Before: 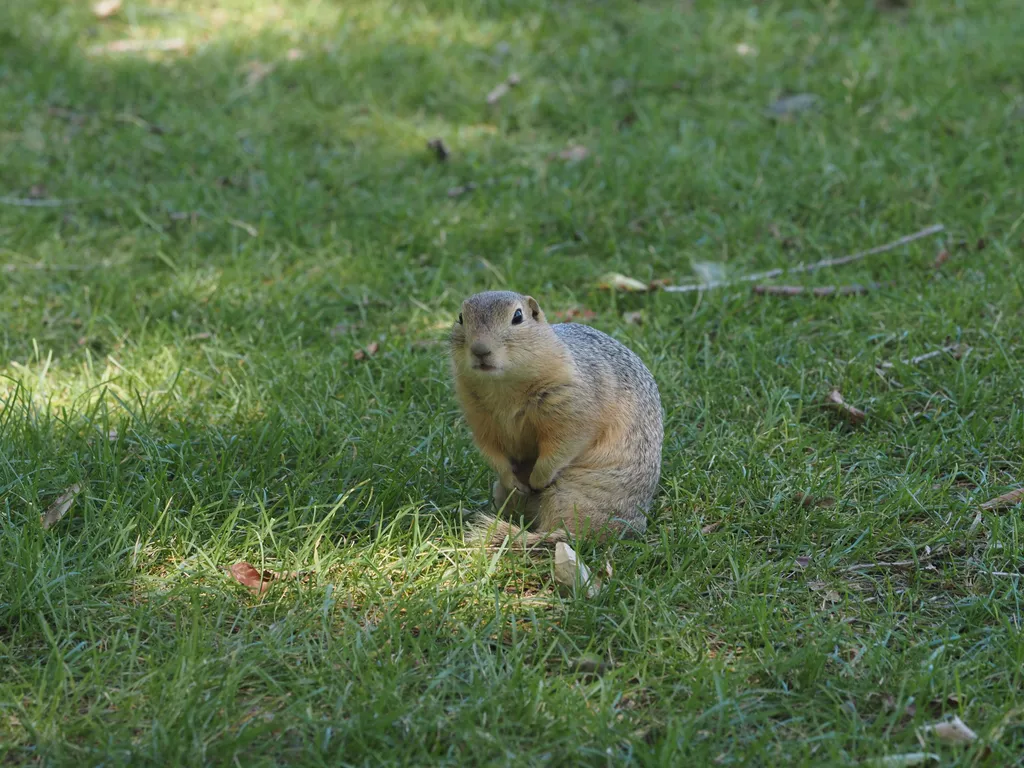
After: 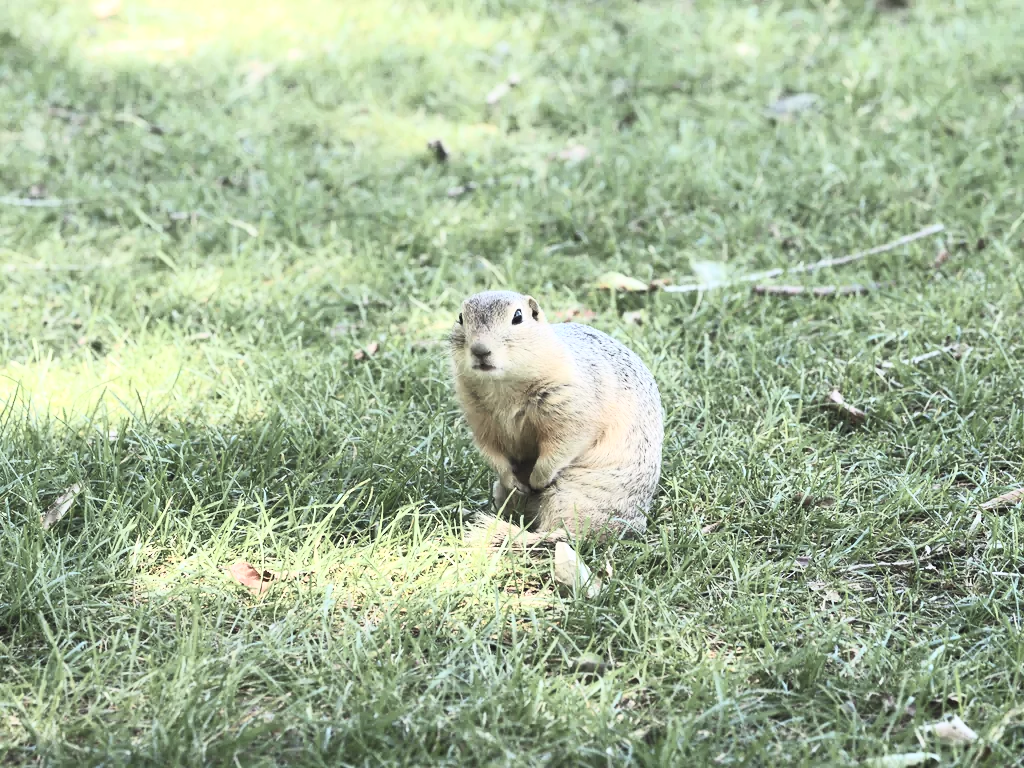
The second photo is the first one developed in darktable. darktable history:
tone equalizer: -8 EV -0.78 EV, -7 EV -0.715 EV, -6 EV -0.619 EV, -5 EV -0.392 EV, -3 EV 0.376 EV, -2 EV 0.6 EV, -1 EV 0.696 EV, +0 EV 0.721 EV
contrast brightness saturation: contrast 0.581, brightness 0.573, saturation -0.347
